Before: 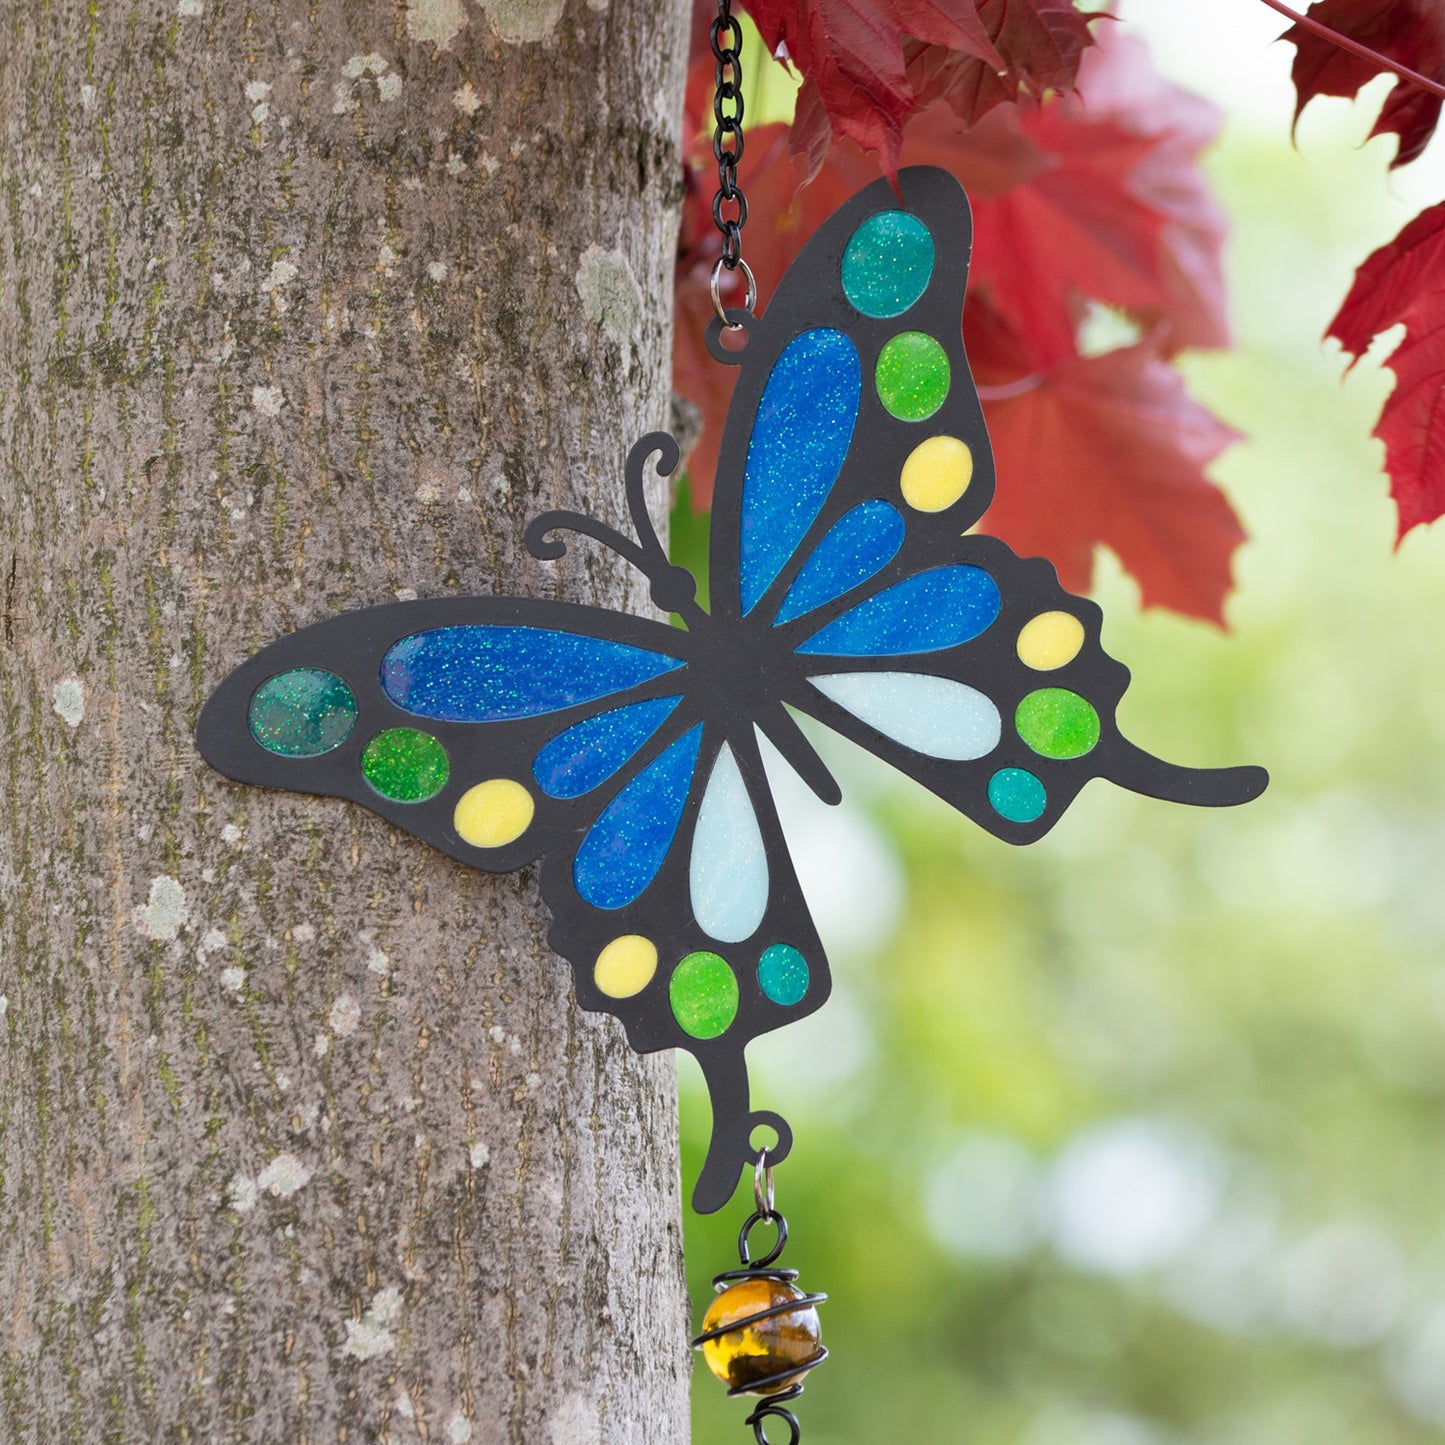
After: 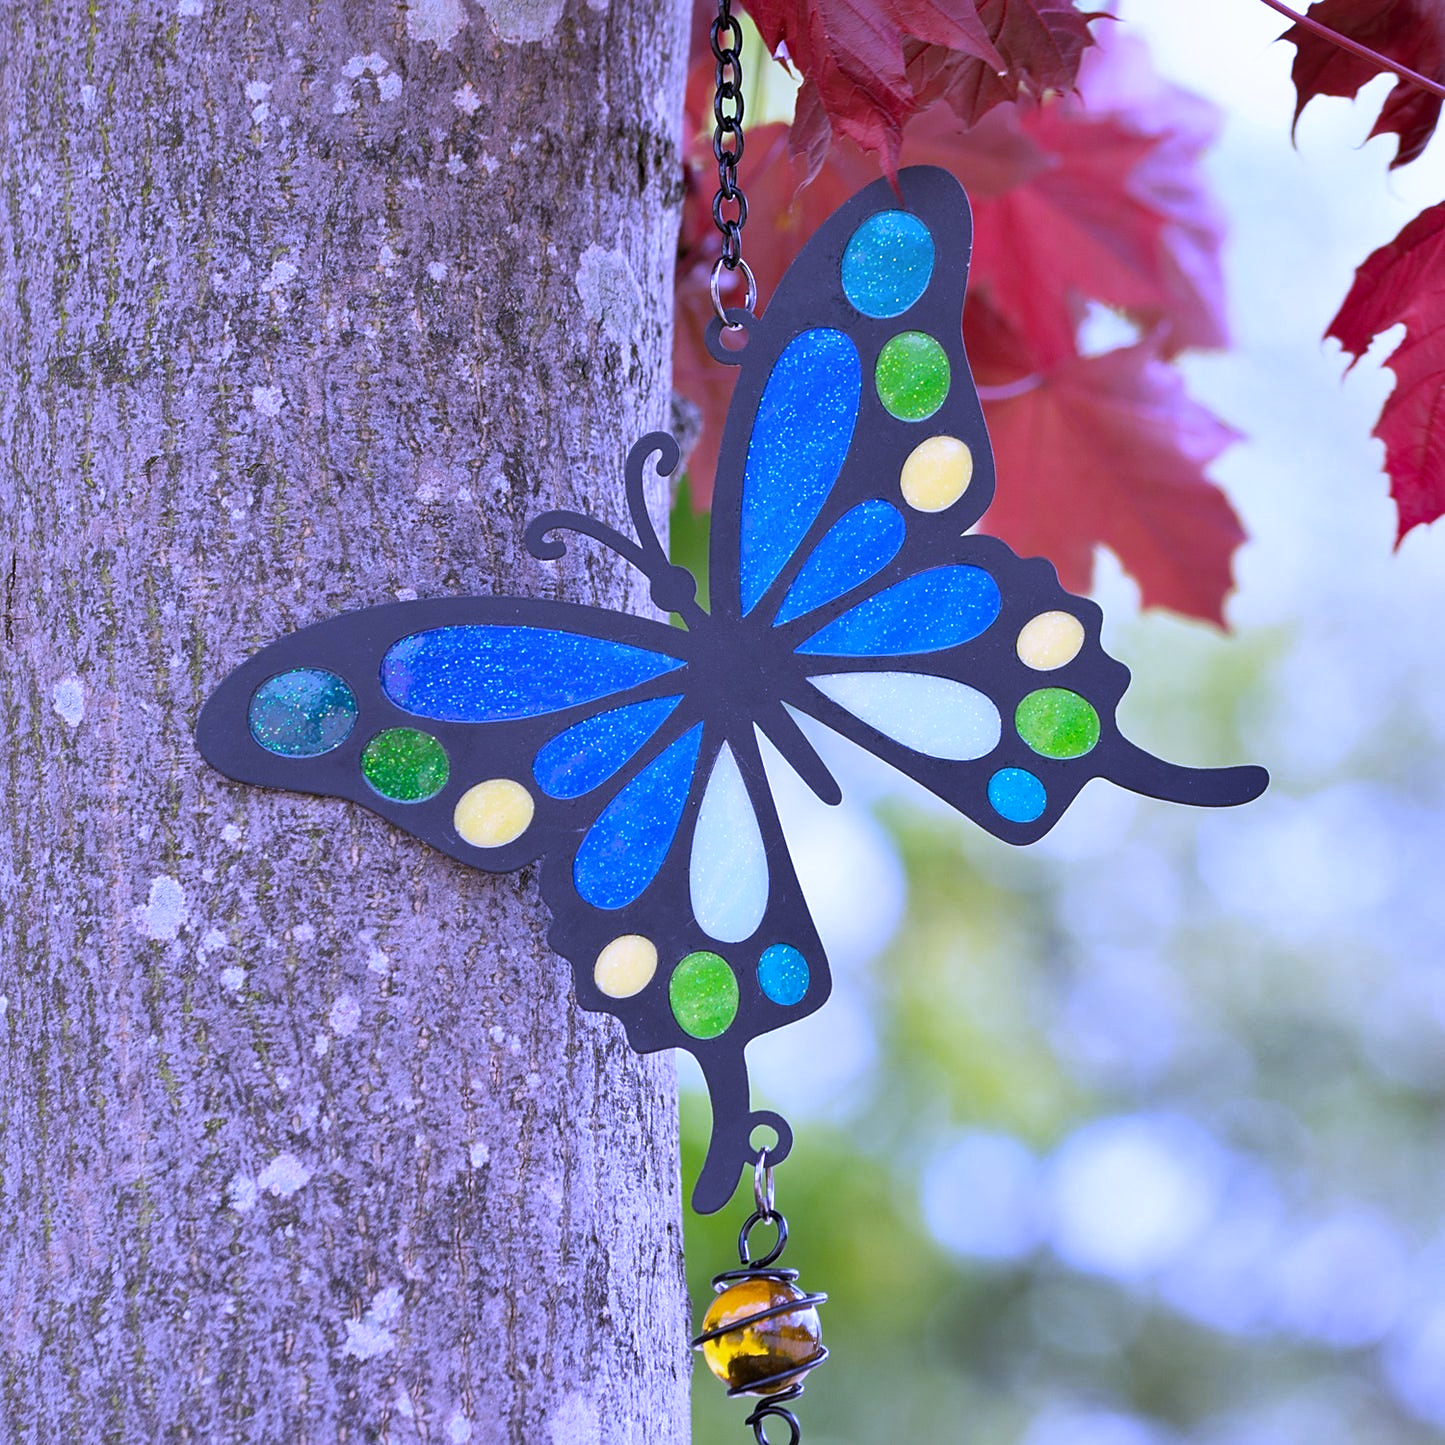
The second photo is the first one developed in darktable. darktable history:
shadows and highlights: soften with gaussian
sharpen: radius 1.864, amount 0.398, threshold 1.271
white balance: red 0.98, blue 1.61
